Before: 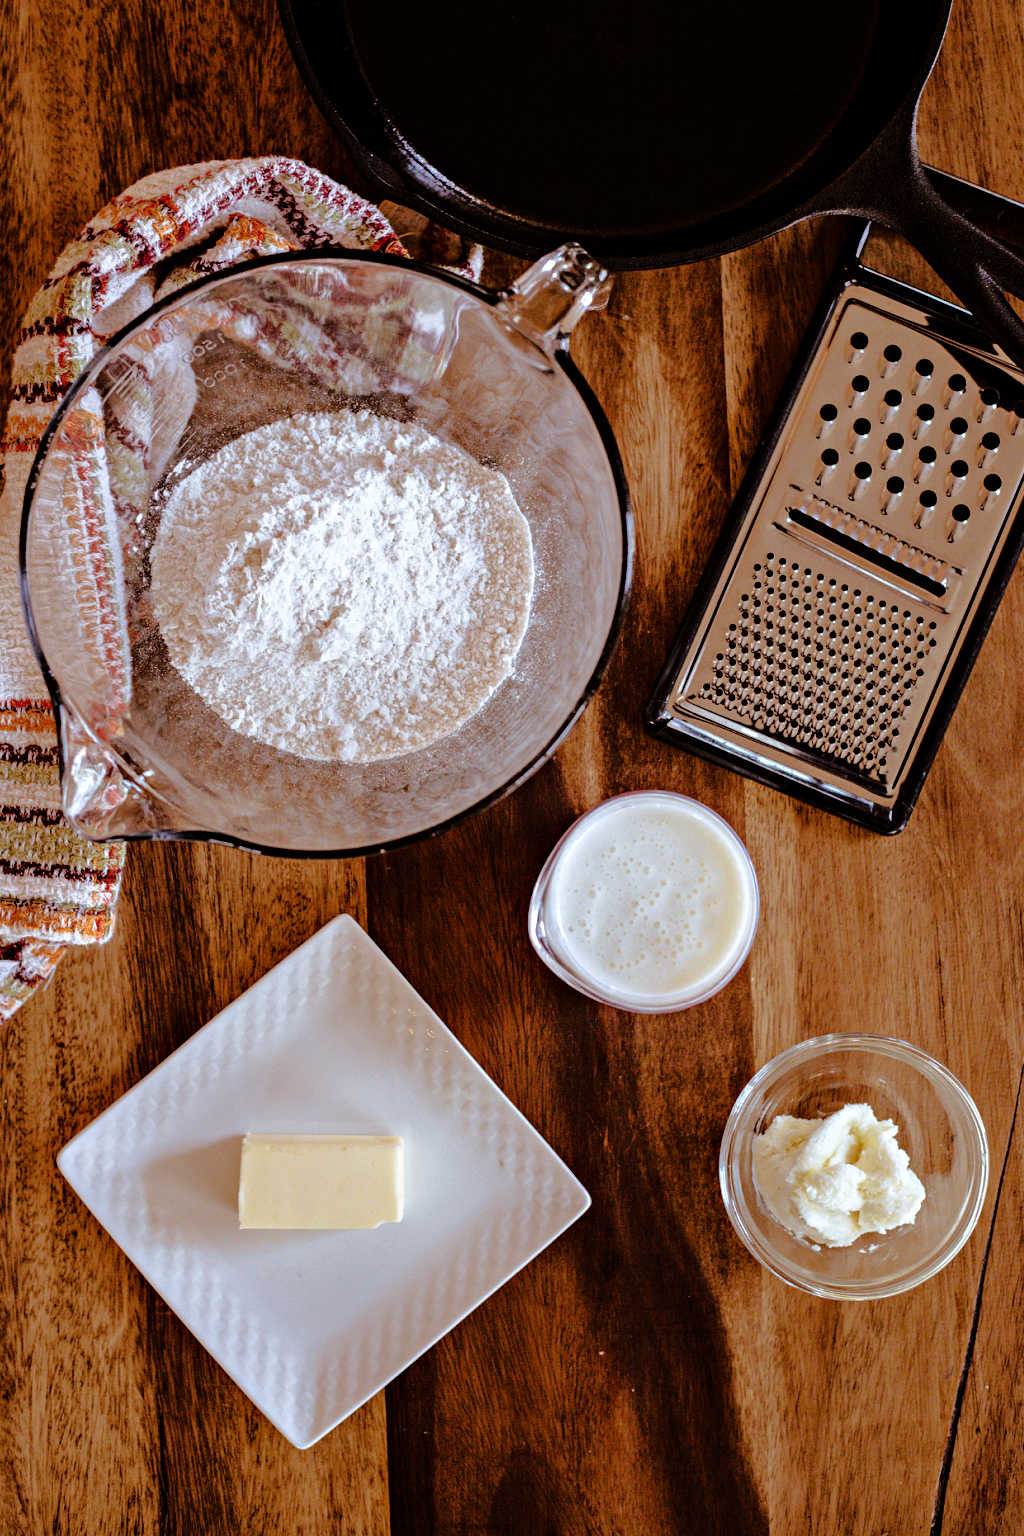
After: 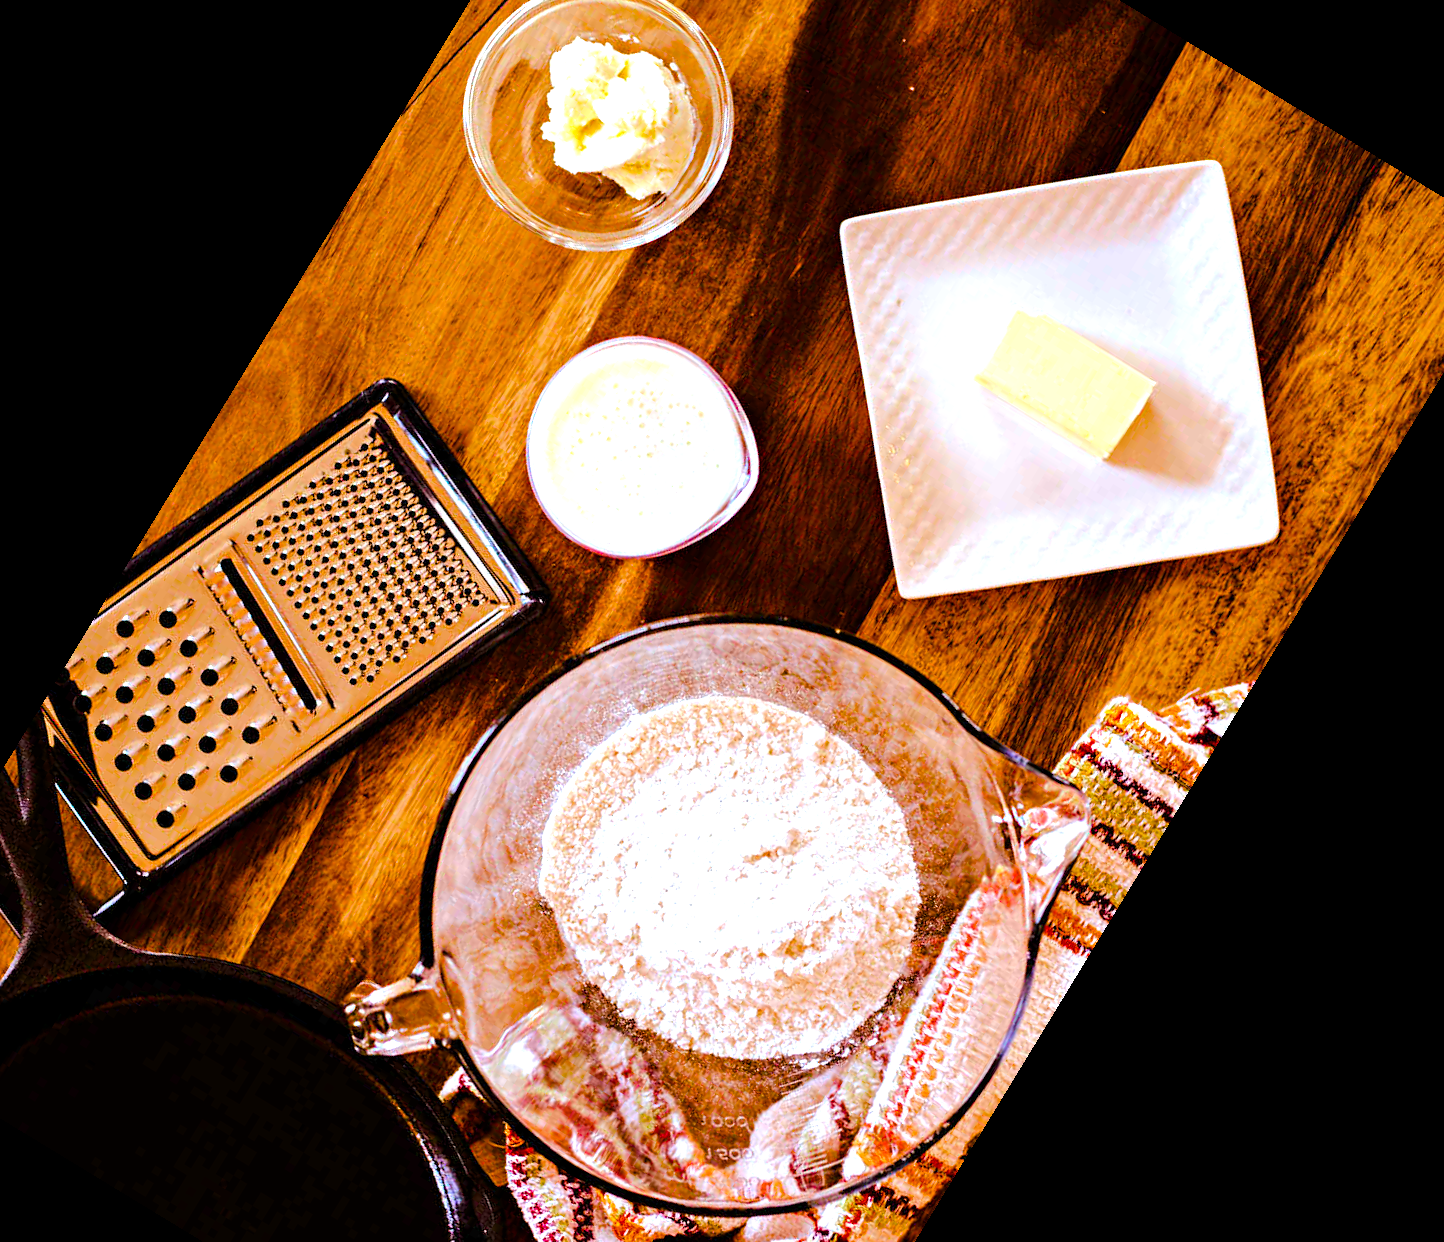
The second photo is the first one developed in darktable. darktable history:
crop and rotate: angle 148.68°, left 9.111%, top 15.603%, right 4.588%, bottom 17.041%
exposure: exposure 0.6 EV, compensate highlight preservation false
color balance rgb: linear chroma grading › shadows 10%, linear chroma grading › highlights 10%, linear chroma grading › global chroma 15%, linear chroma grading › mid-tones 15%, perceptual saturation grading › global saturation 40%, perceptual saturation grading › highlights -25%, perceptual saturation grading › mid-tones 35%, perceptual saturation grading › shadows 35%, perceptual brilliance grading › global brilliance 11.29%, global vibrance 11.29%
